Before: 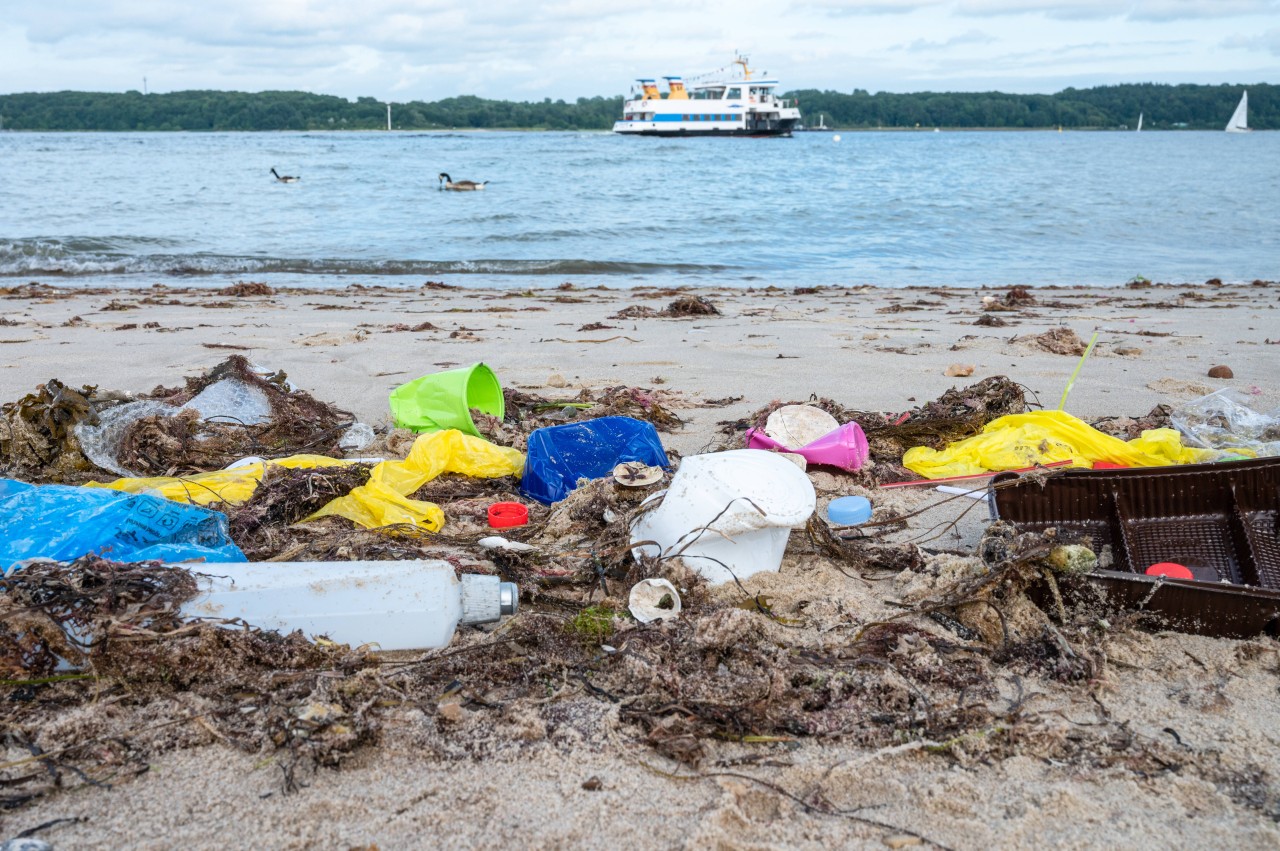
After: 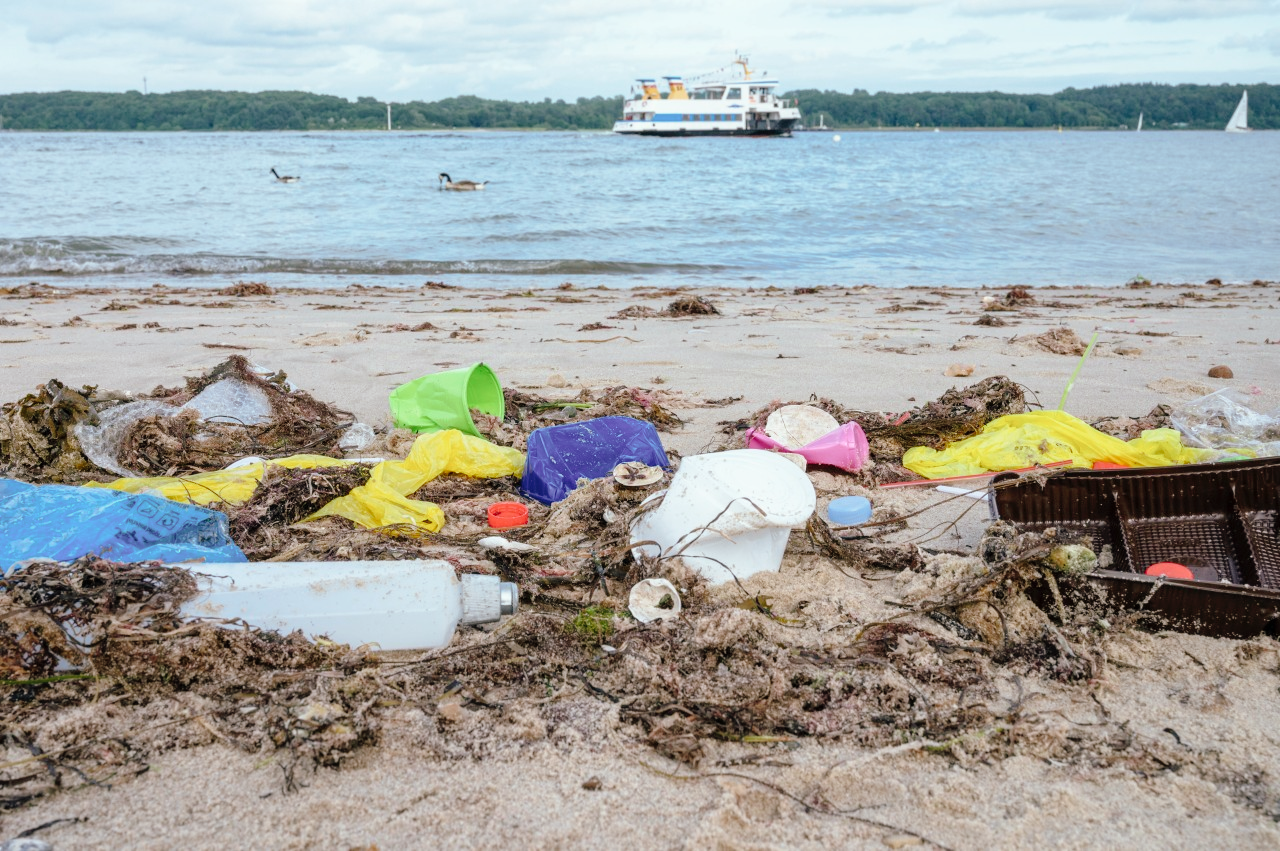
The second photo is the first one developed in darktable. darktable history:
tone curve: curves: ch0 [(0, 0) (0.003, 0.003) (0.011, 0.014) (0.025, 0.027) (0.044, 0.044) (0.069, 0.064) (0.1, 0.108) (0.136, 0.153) (0.177, 0.208) (0.224, 0.275) (0.277, 0.349) (0.335, 0.422) (0.399, 0.492) (0.468, 0.557) (0.543, 0.617) (0.623, 0.682) (0.709, 0.745) (0.801, 0.826) (0.898, 0.916) (1, 1)], preserve colors none
color look up table: target L [93.38, 92.29, 91.07, 85.54, 82.74, 74.23, 67.89, 66.01, 65.99, 45.48, 49.78, 27.52, 18.41, 200.19, 81.55, 77.84, 75.55, 61.9, 49.6, 49.95, 49.64, 46.2, 40.11, 34.91, 22.02, 95.52, 85.93, 79, 74.61, 69, 62.05, 60.09, 55.56, 66.82, 54.46, 41.35, 40.66, 48.93, 35.86, 39.78, 33.15, 25.38, 22.44, 11.26, 2.034, 88.42, 66.44, 62.33, 57.57], target a [-16.11, -28.24, -29.69, -56.14, -59.28, -73.64, -28.27, -77.62, -7.012, -30.63, -28.35, -27.98, -7.524, 0, 0.896, 12.33, 22.59, 60.41, 56.81, 77.6, 31.36, 31.8, 1.125, 52.56, 38.34, 3.814, 19.39, 29.5, 44.41, 22.11, 19.45, 73.15, 79.91, 57.94, 37.36, 13.49, 60.8, 40.63, 3.249, 55.95, 0.377, 42.7, 28.11, 13.54, 5.95, -48.44, -43.69, -19.02, -7.862], target b [40.86, 25.98, 72.17, 59.18, 16.73, 47.02, 42.32, 62.69, 62.35, 45.31, 13.47, 28.19, 20.02, 0, 20.31, 85.11, 57.58, 32.21, 57.91, 55.58, 26.77, 51.68, 37.29, 32.57, 7.149, -3.577, -15.83, -3.919, -24.73, -40.36, 0.886, 1.026, -26.18, -43.82, -9.379, -48.66, 6.238, -64.7, -15.63, -41.54, 4.151, -20.35, -55.5, -30.8, -2.45, -11.63, -10.93, -42.51, -23.01], num patches 49
